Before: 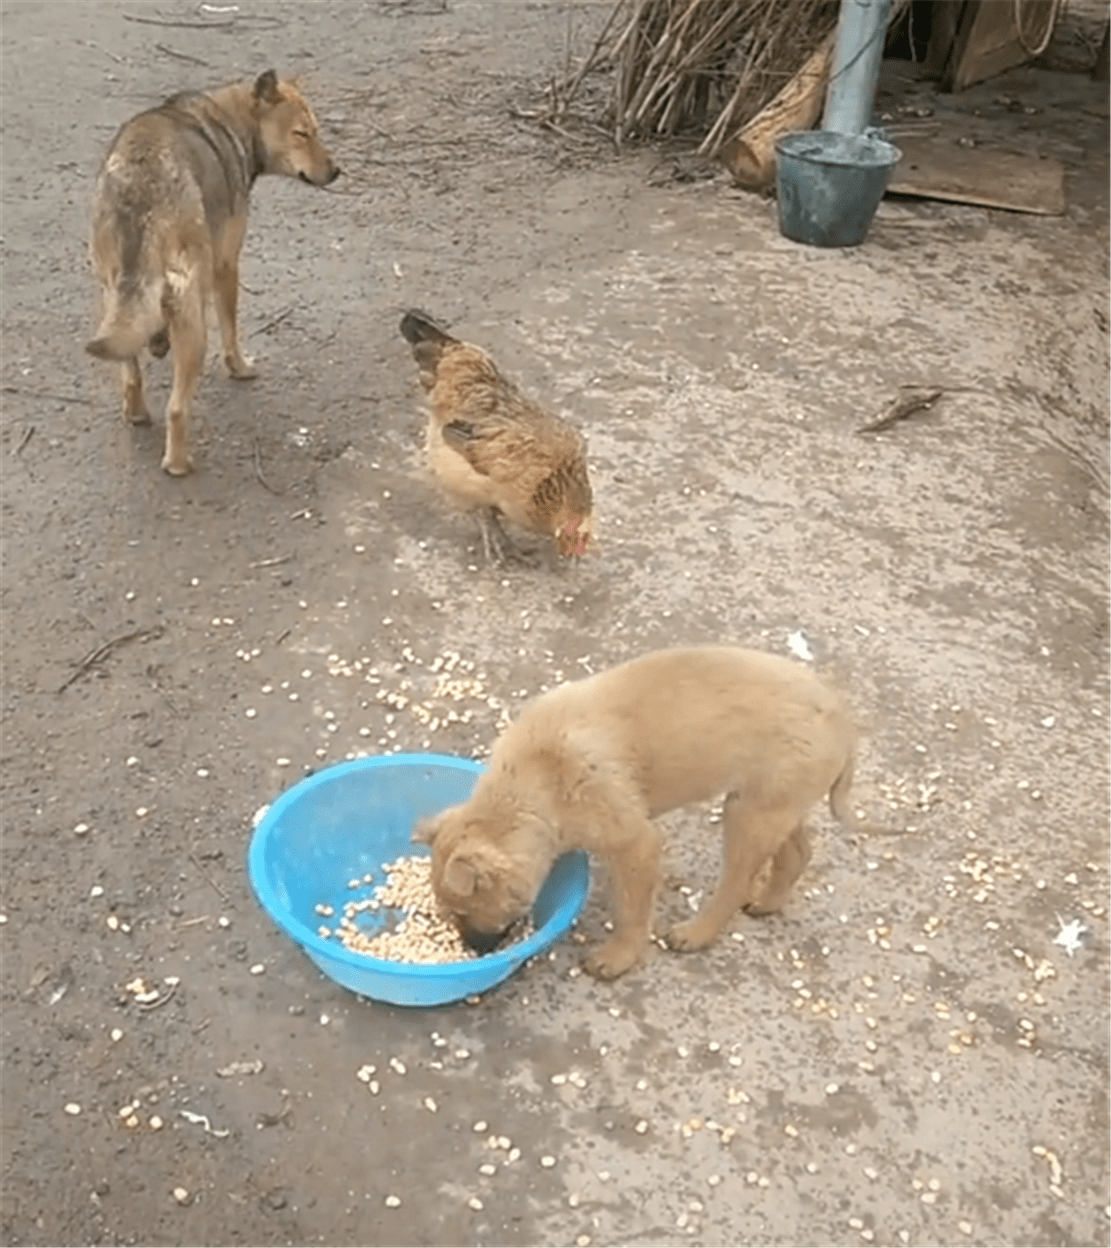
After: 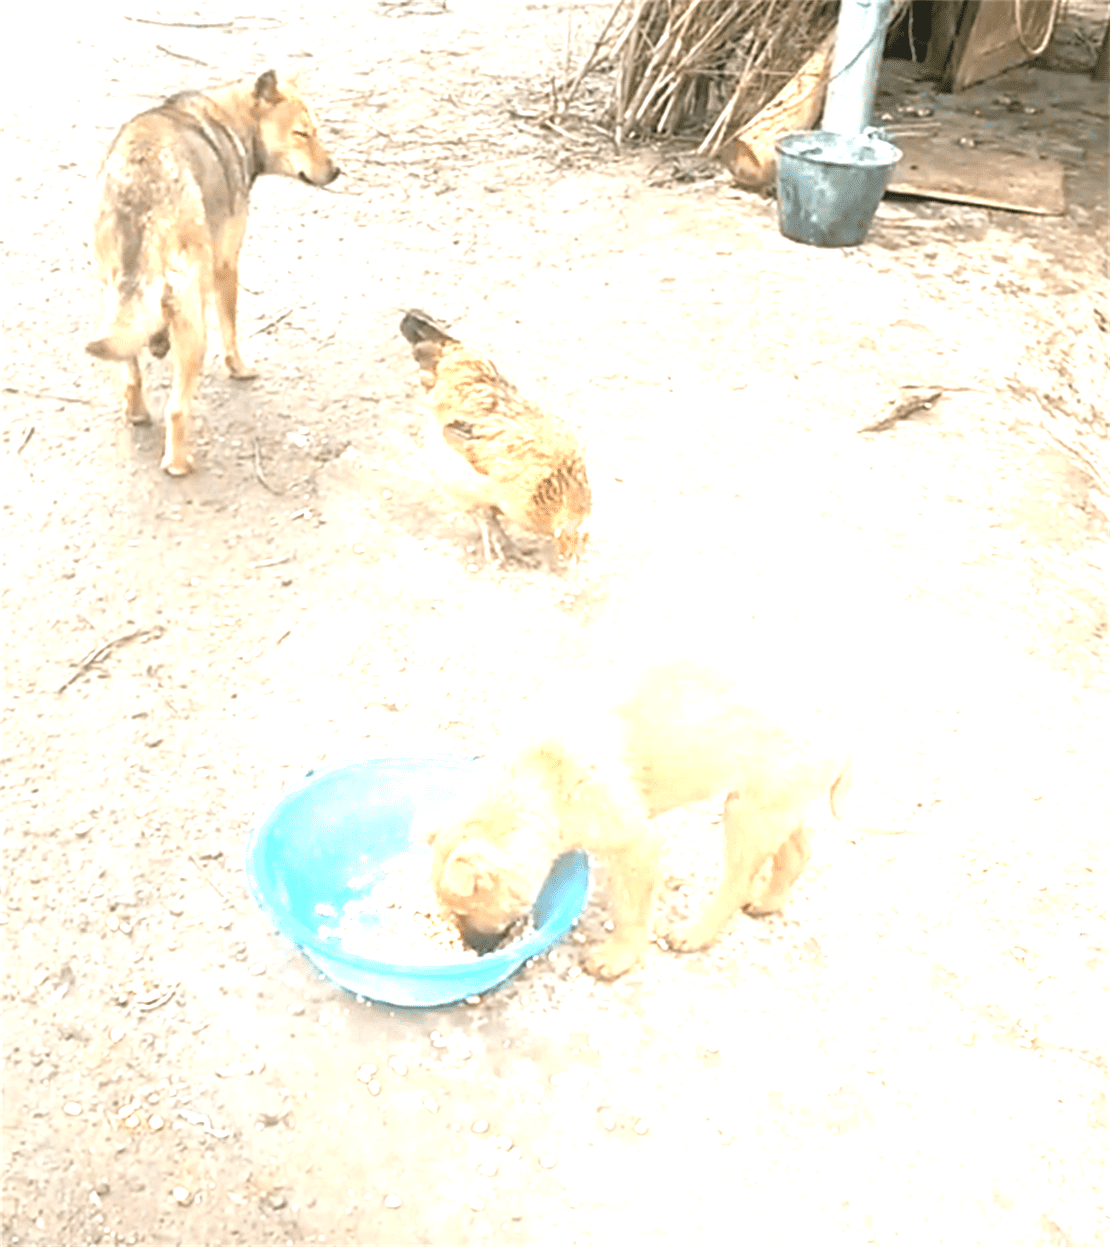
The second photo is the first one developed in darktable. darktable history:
exposure: black level correction 0, exposure 1.907 EV, compensate exposure bias true, compensate highlight preservation false
